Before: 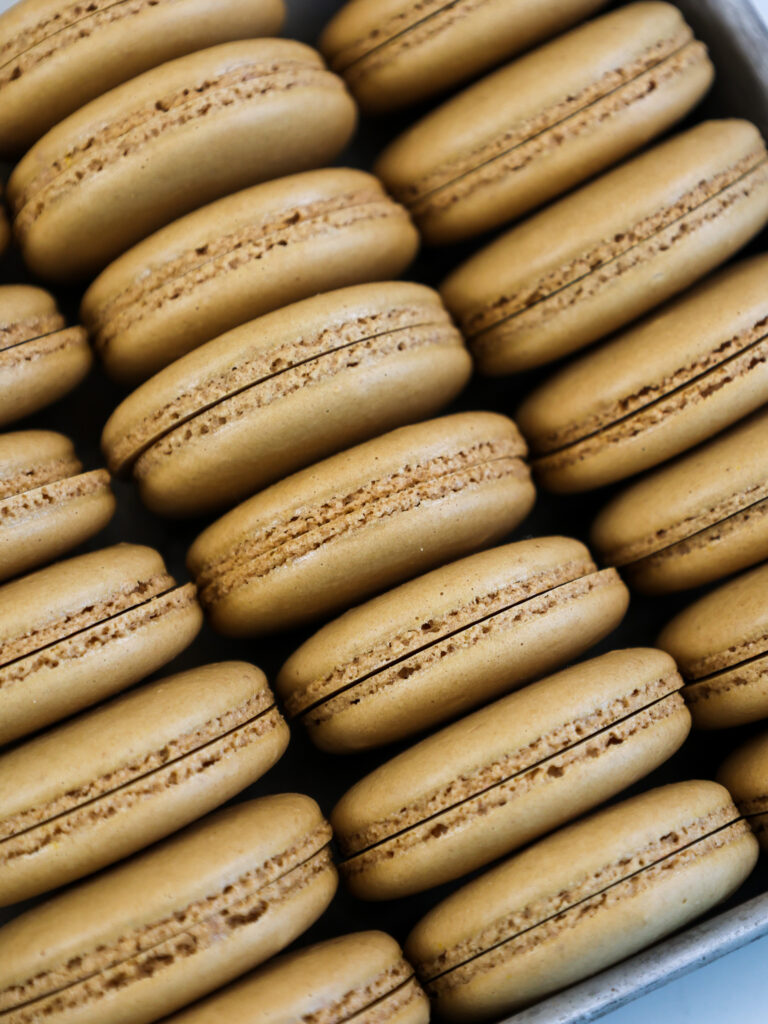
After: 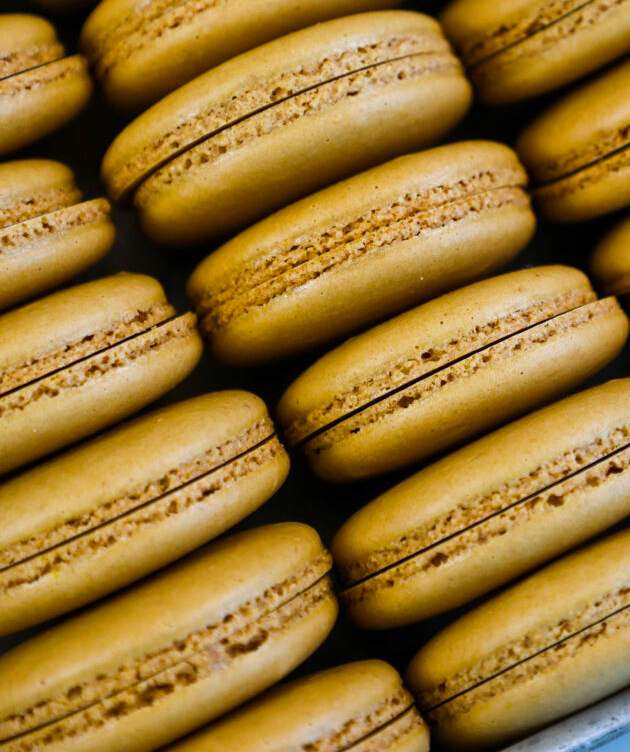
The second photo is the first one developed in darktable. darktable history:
color balance rgb: perceptual saturation grading › global saturation 30%, global vibrance 20%
shadows and highlights: low approximation 0.01, soften with gaussian
crop: top 26.531%, right 17.959%
